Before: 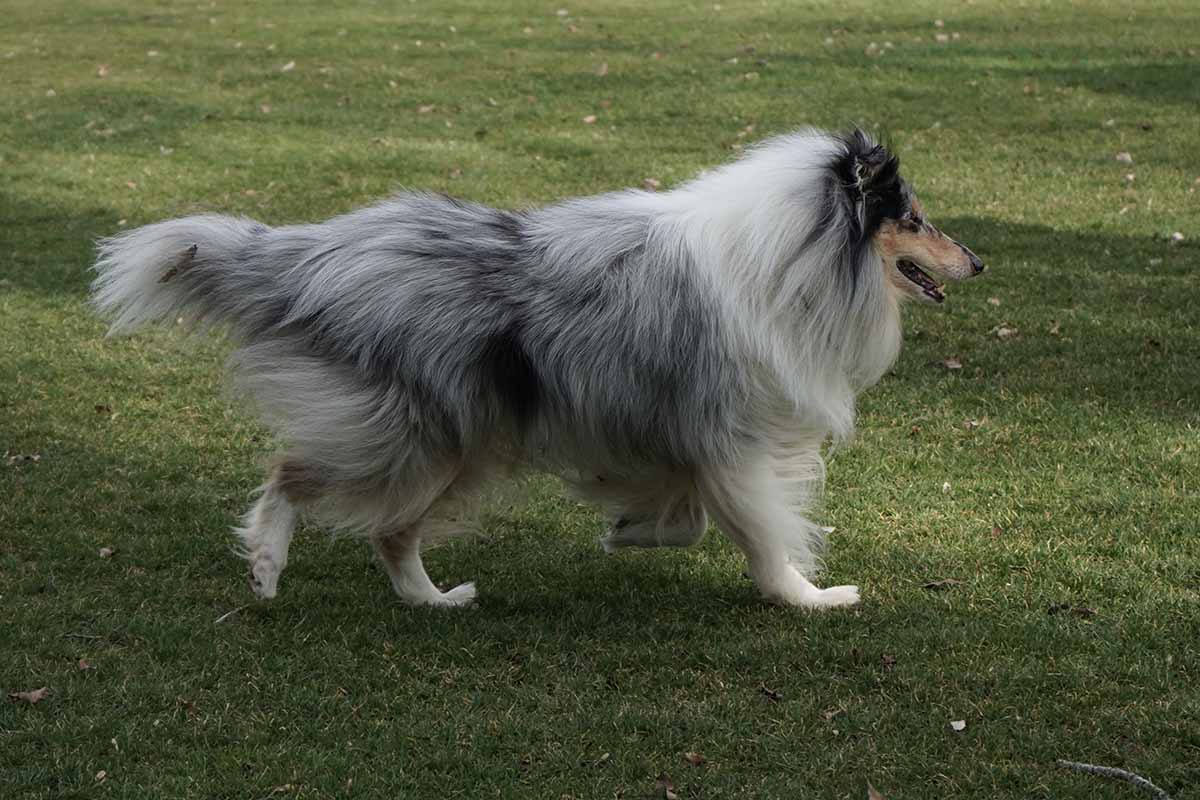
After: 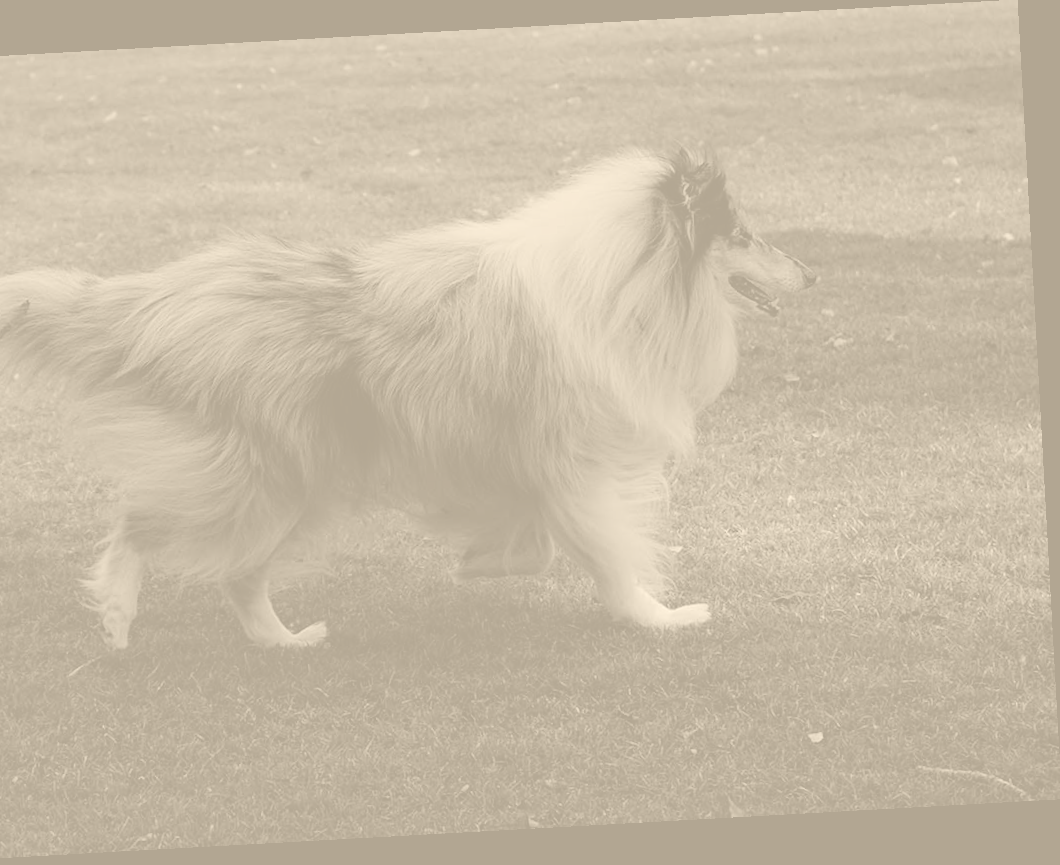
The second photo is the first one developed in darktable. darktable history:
rotate and perspective: rotation -3.18°, automatic cropping off
crop and rotate: left 14.584%
color balance rgb: perceptual saturation grading › global saturation 25%, global vibrance 20%
exposure: exposure -2.002 EV, compensate highlight preservation false
colorize: hue 36°, saturation 71%, lightness 80.79%
tone equalizer: on, module defaults
